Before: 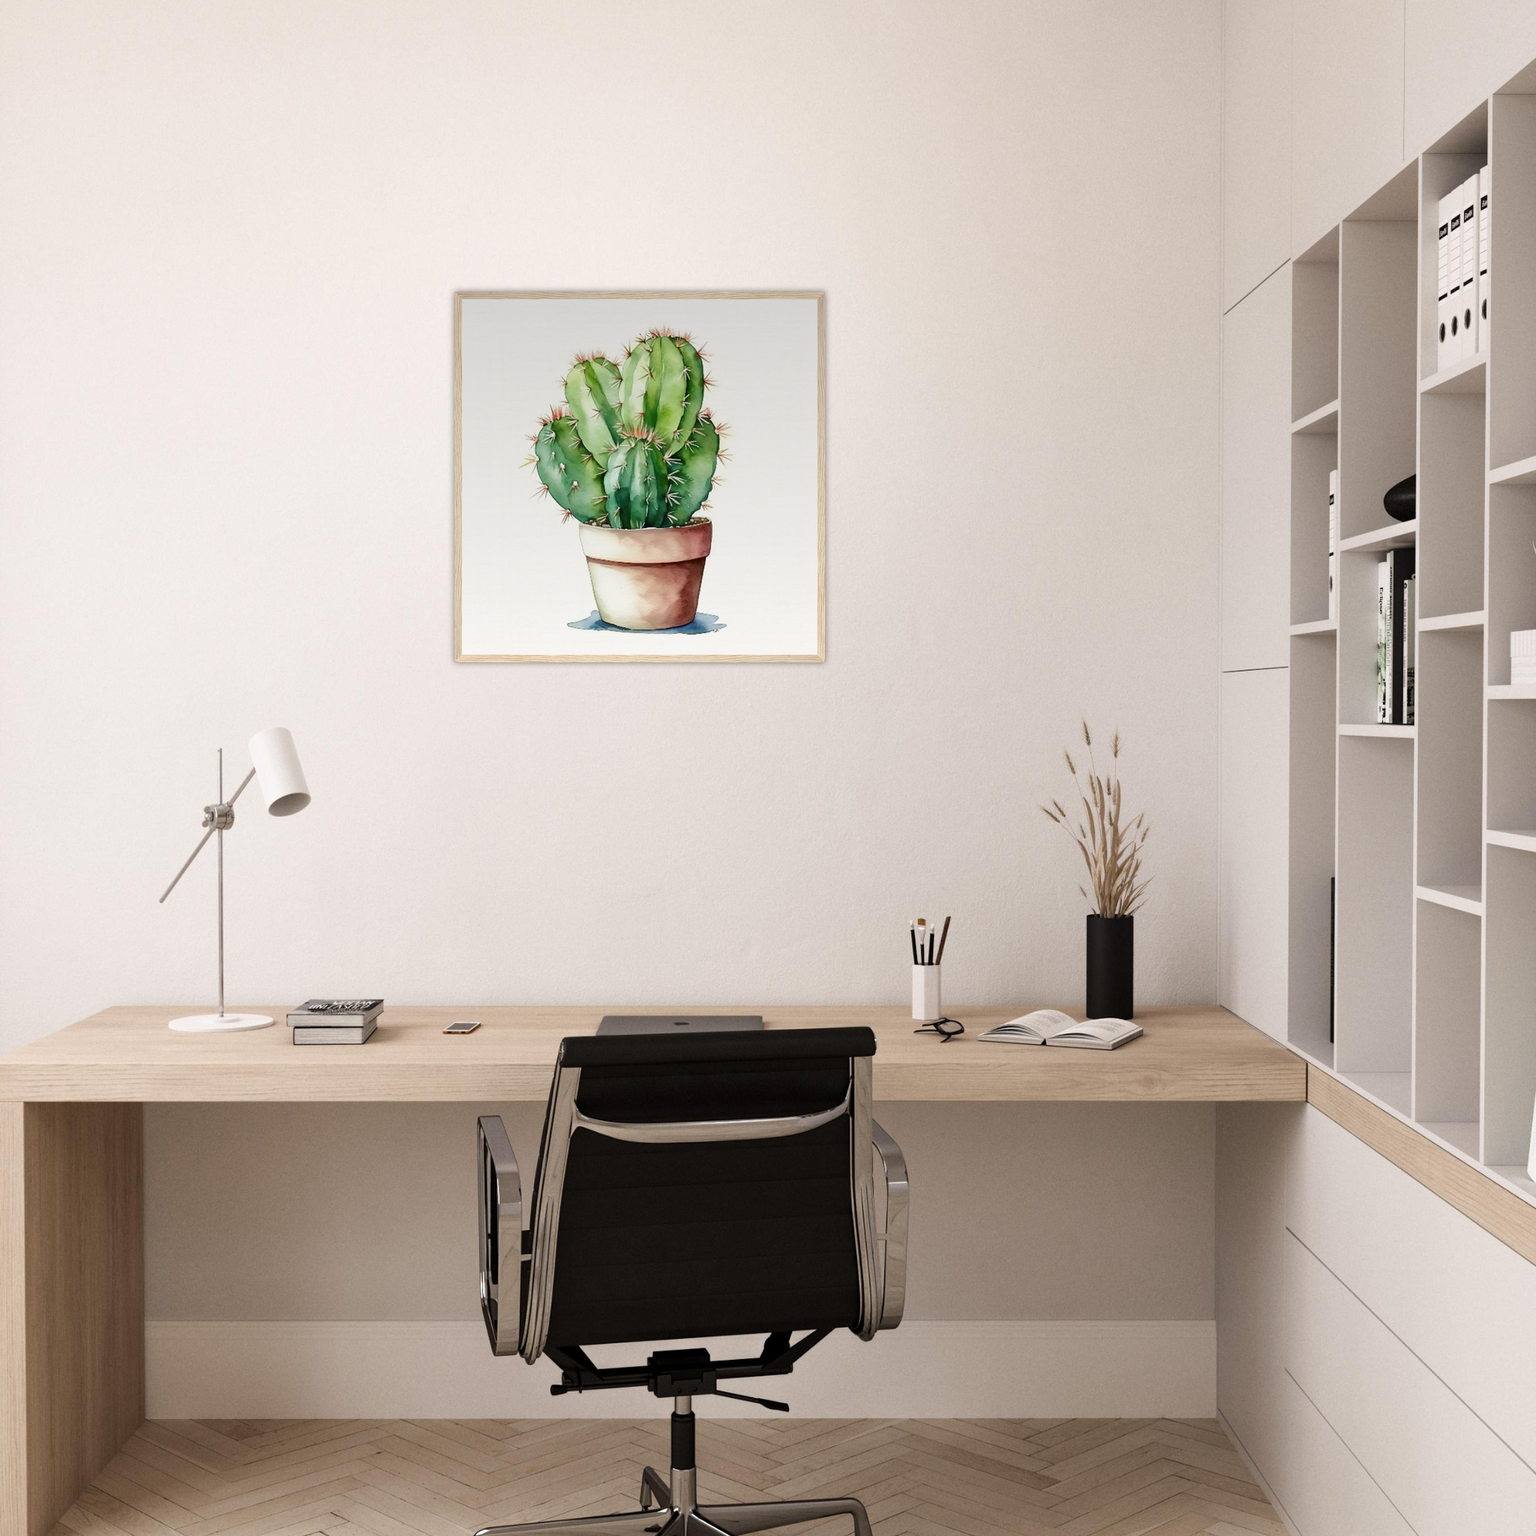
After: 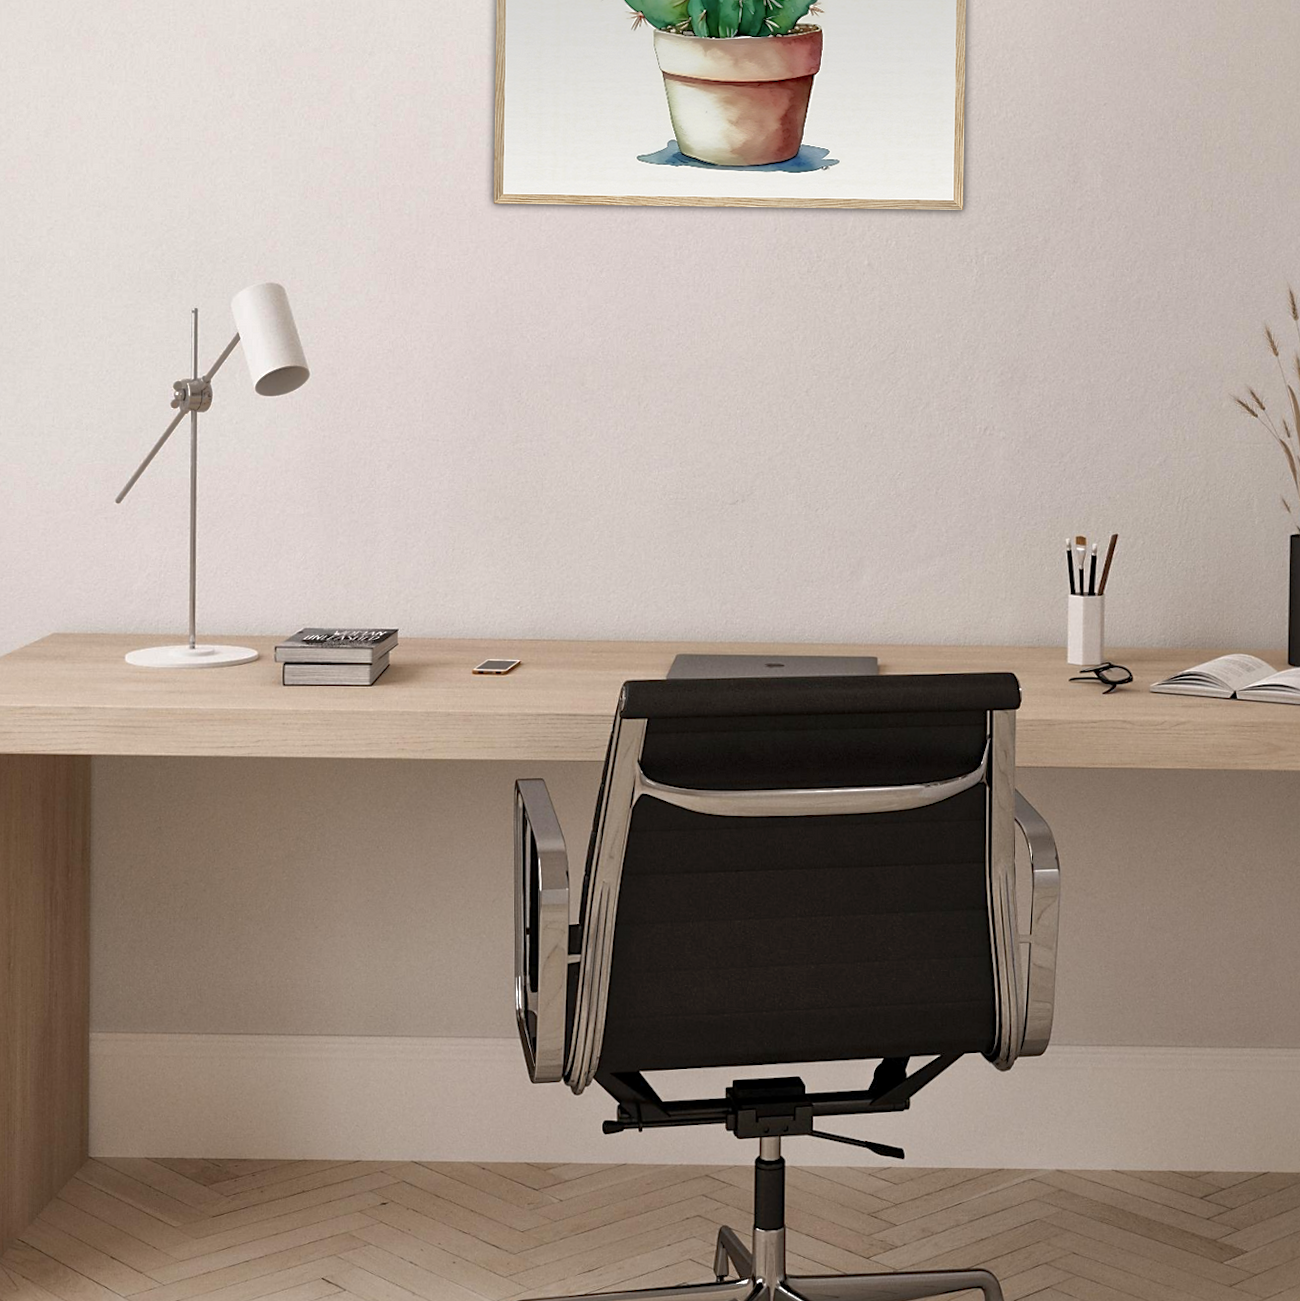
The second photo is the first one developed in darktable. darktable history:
shadows and highlights: on, module defaults
sharpen: radius 1.862, amount 0.392, threshold 1.44
crop and rotate: angle -0.797°, left 3.695%, top 32.174%, right 28.543%
